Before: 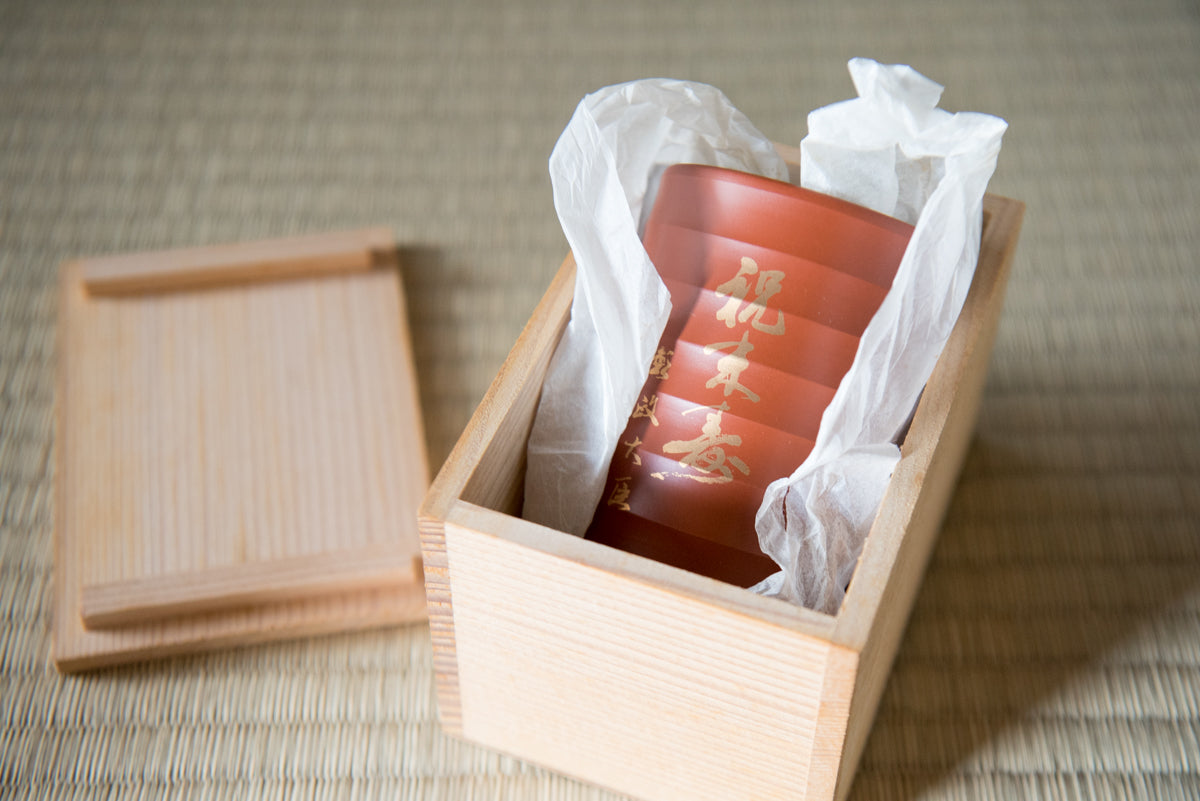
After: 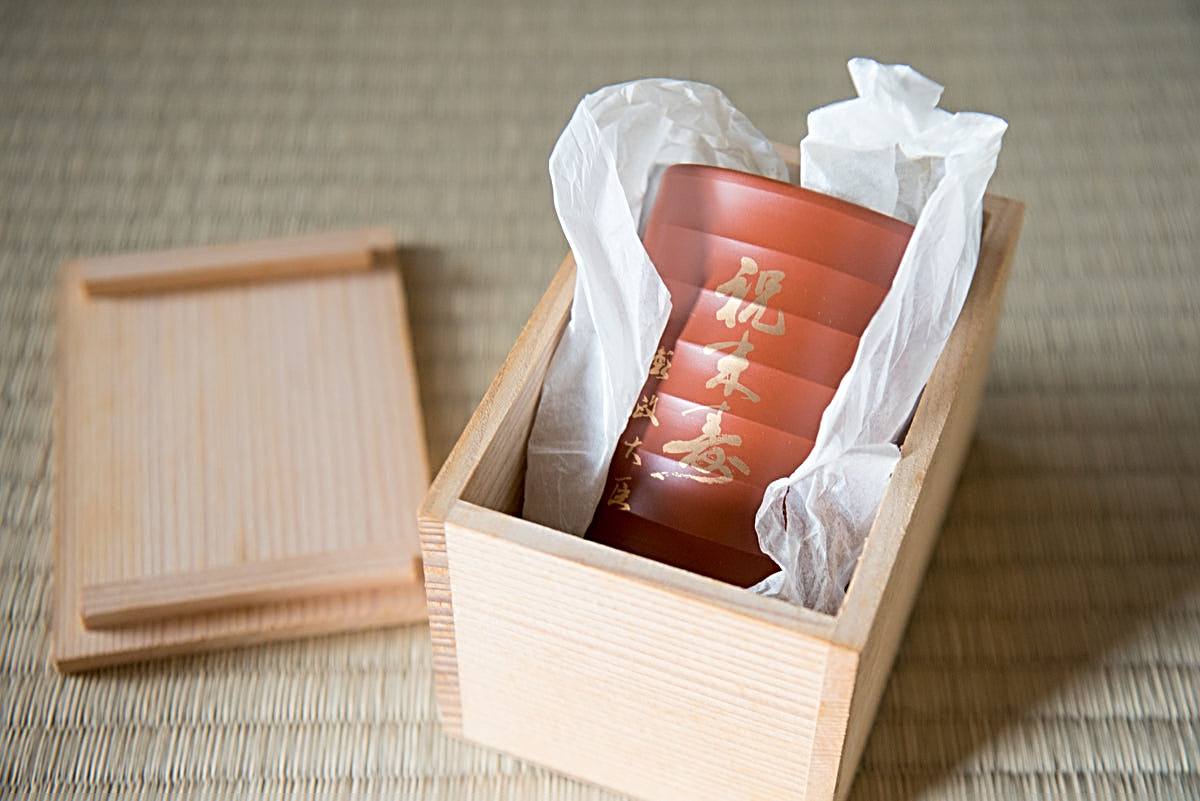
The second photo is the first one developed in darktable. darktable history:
sharpen: radius 3.025, amount 0.757
